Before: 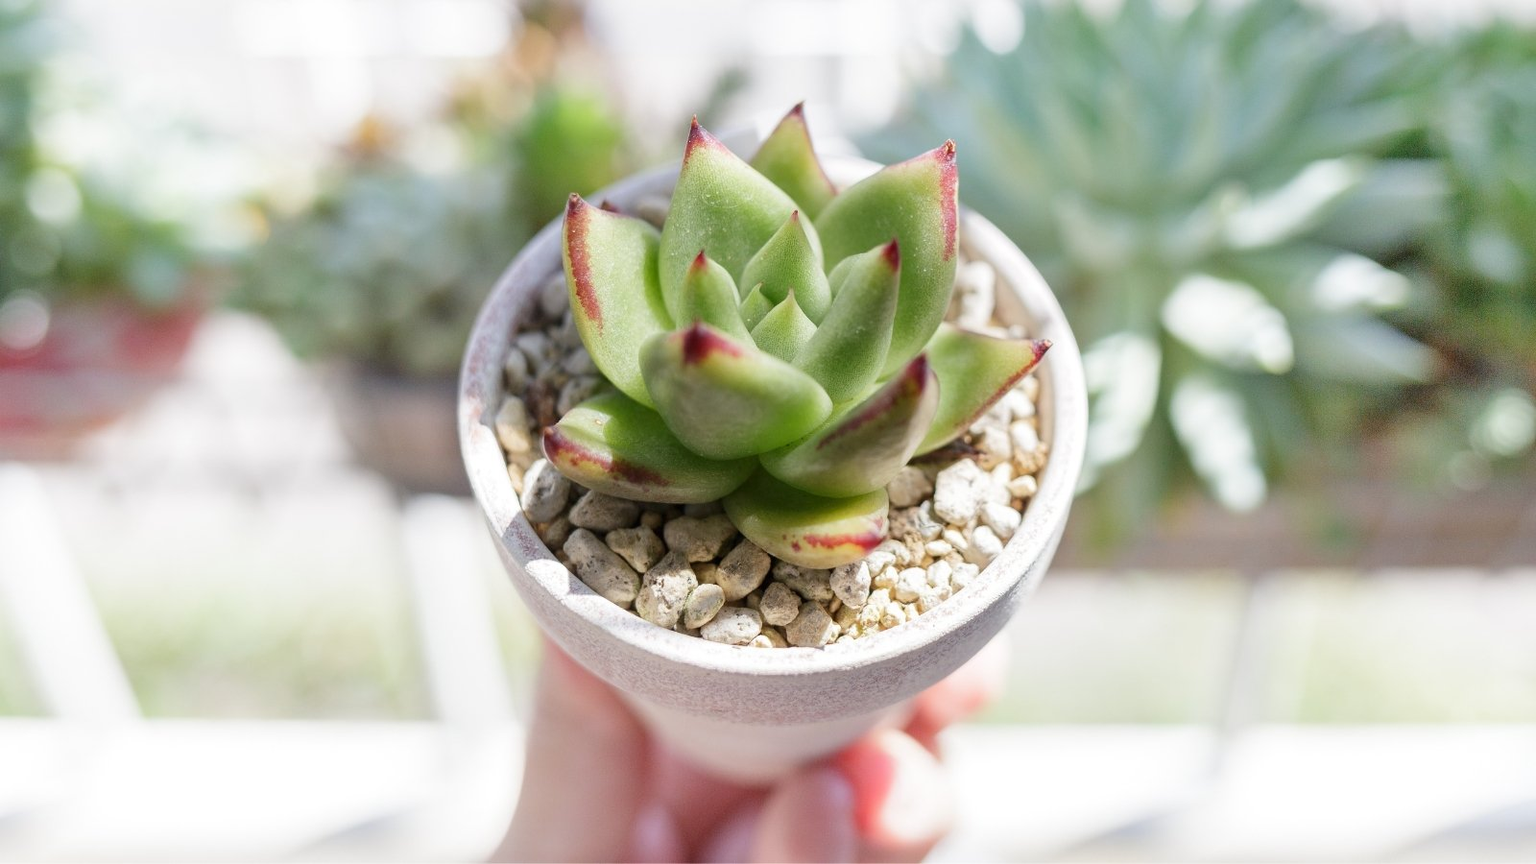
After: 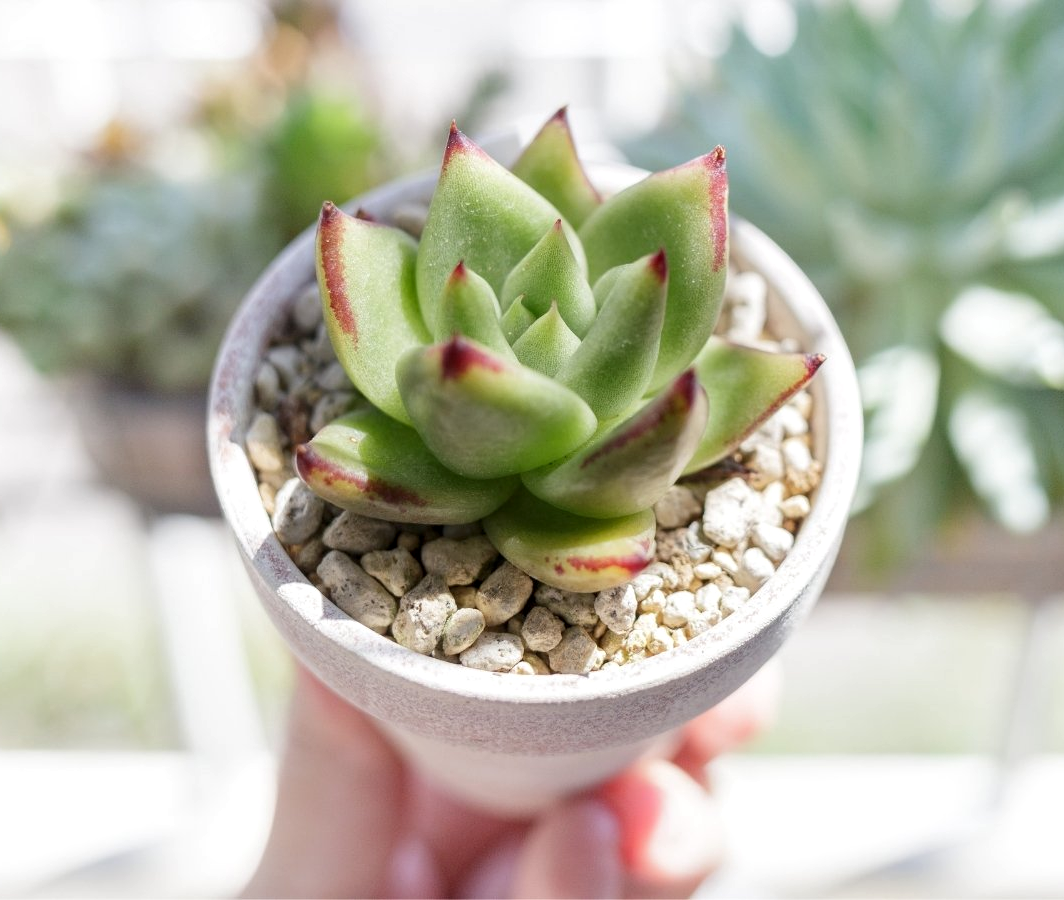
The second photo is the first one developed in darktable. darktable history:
crop: left 16.899%, right 16.556%
local contrast: highlights 100%, shadows 100%, detail 120%, midtone range 0.2
